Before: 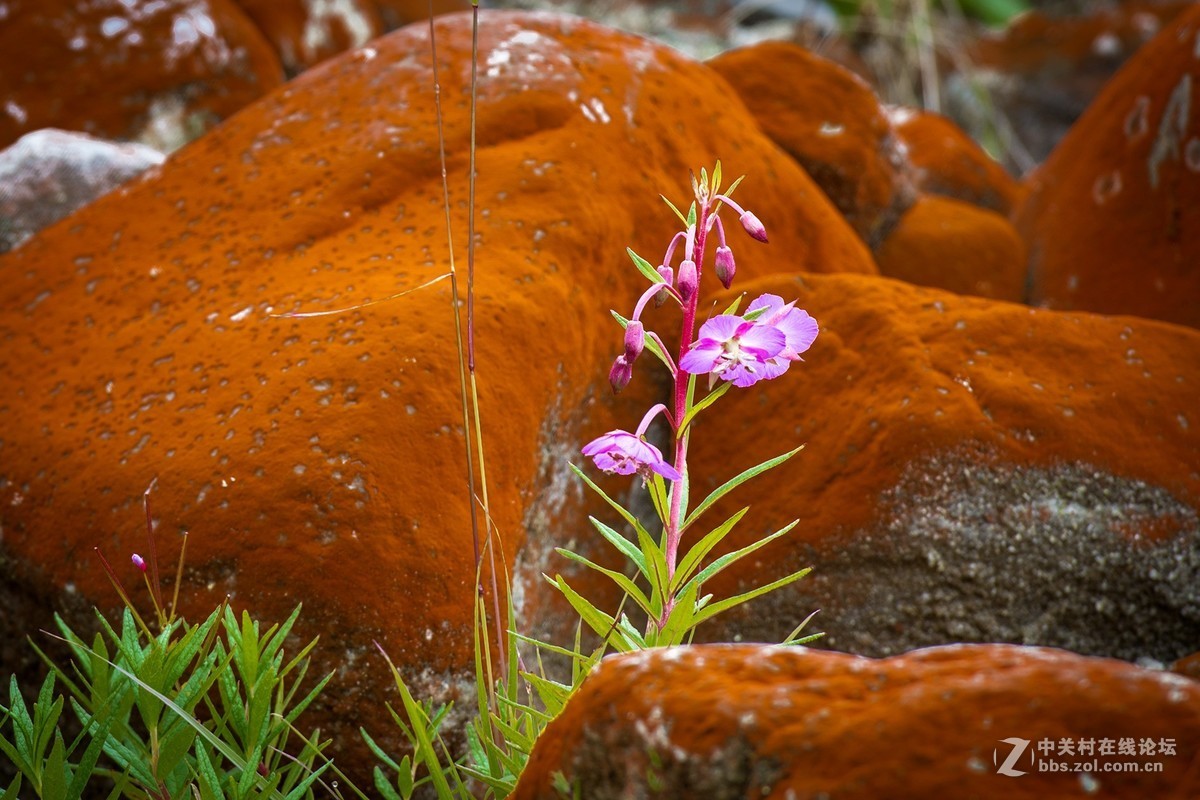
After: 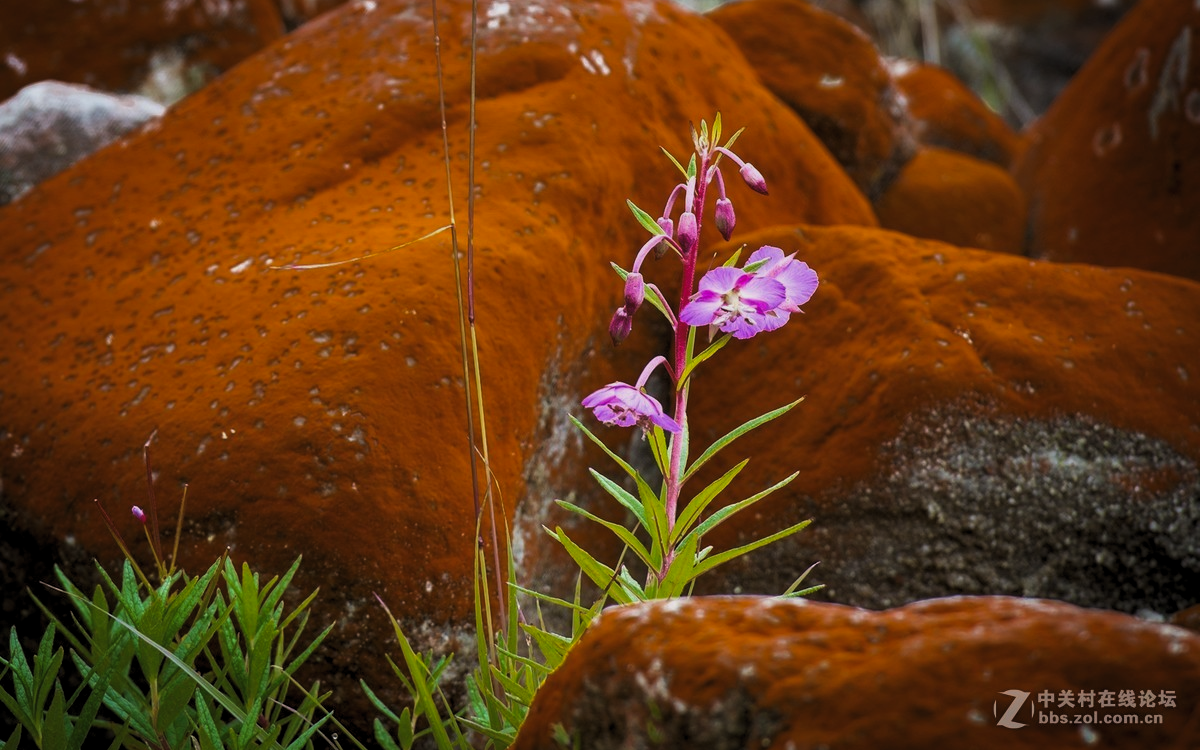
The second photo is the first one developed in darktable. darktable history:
crop and rotate: top 6.25%
levels: levels [0.116, 0.574, 1]
lowpass: radius 0.1, contrast 0.85, saturation 1.1, unbound 0
